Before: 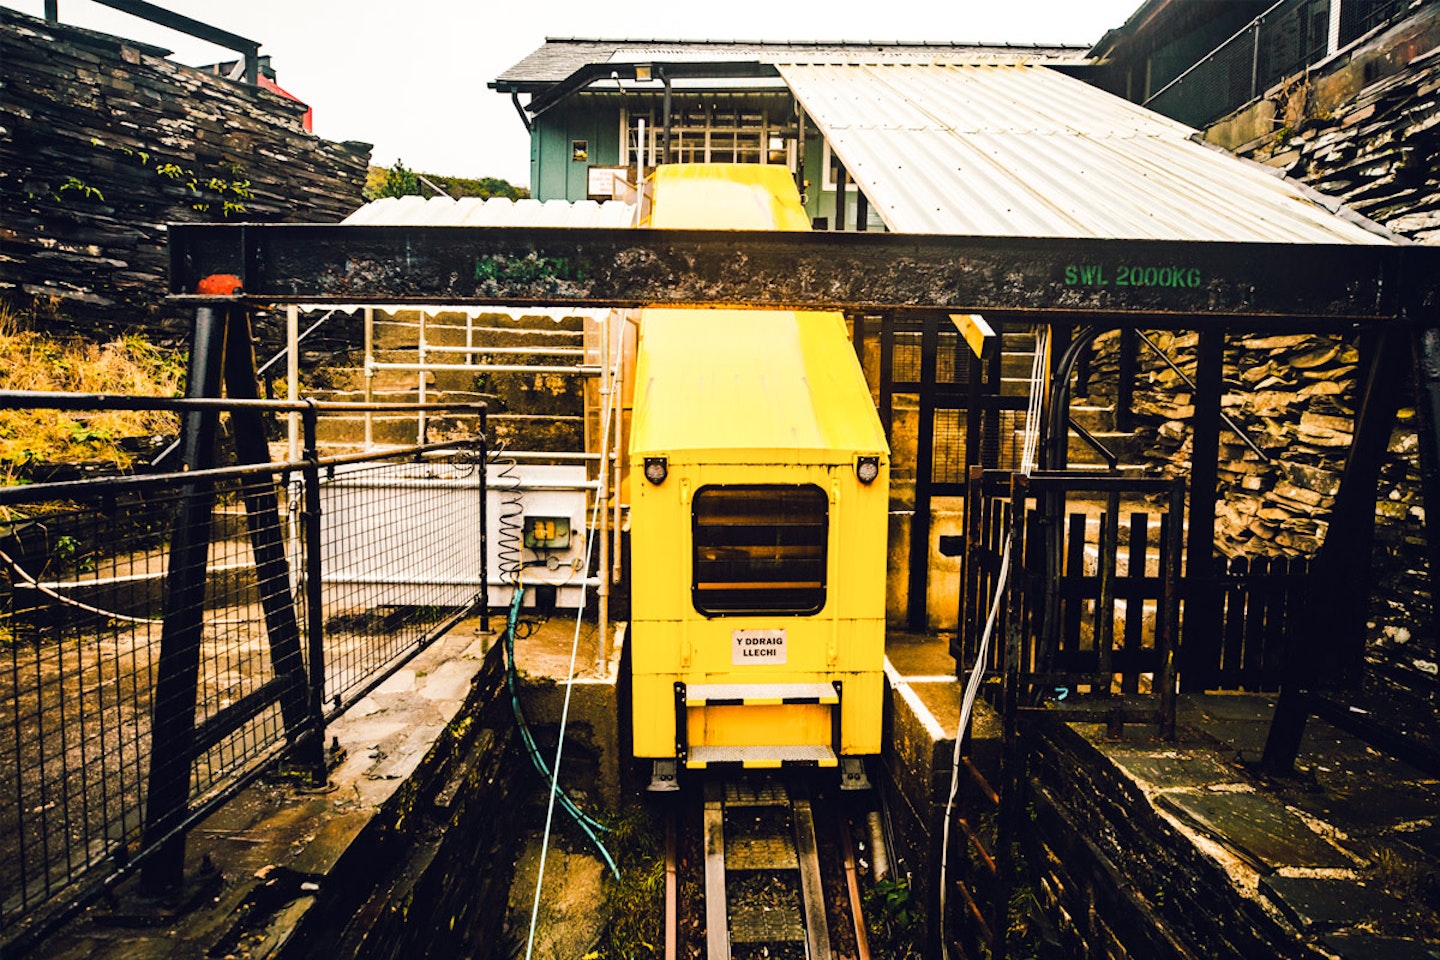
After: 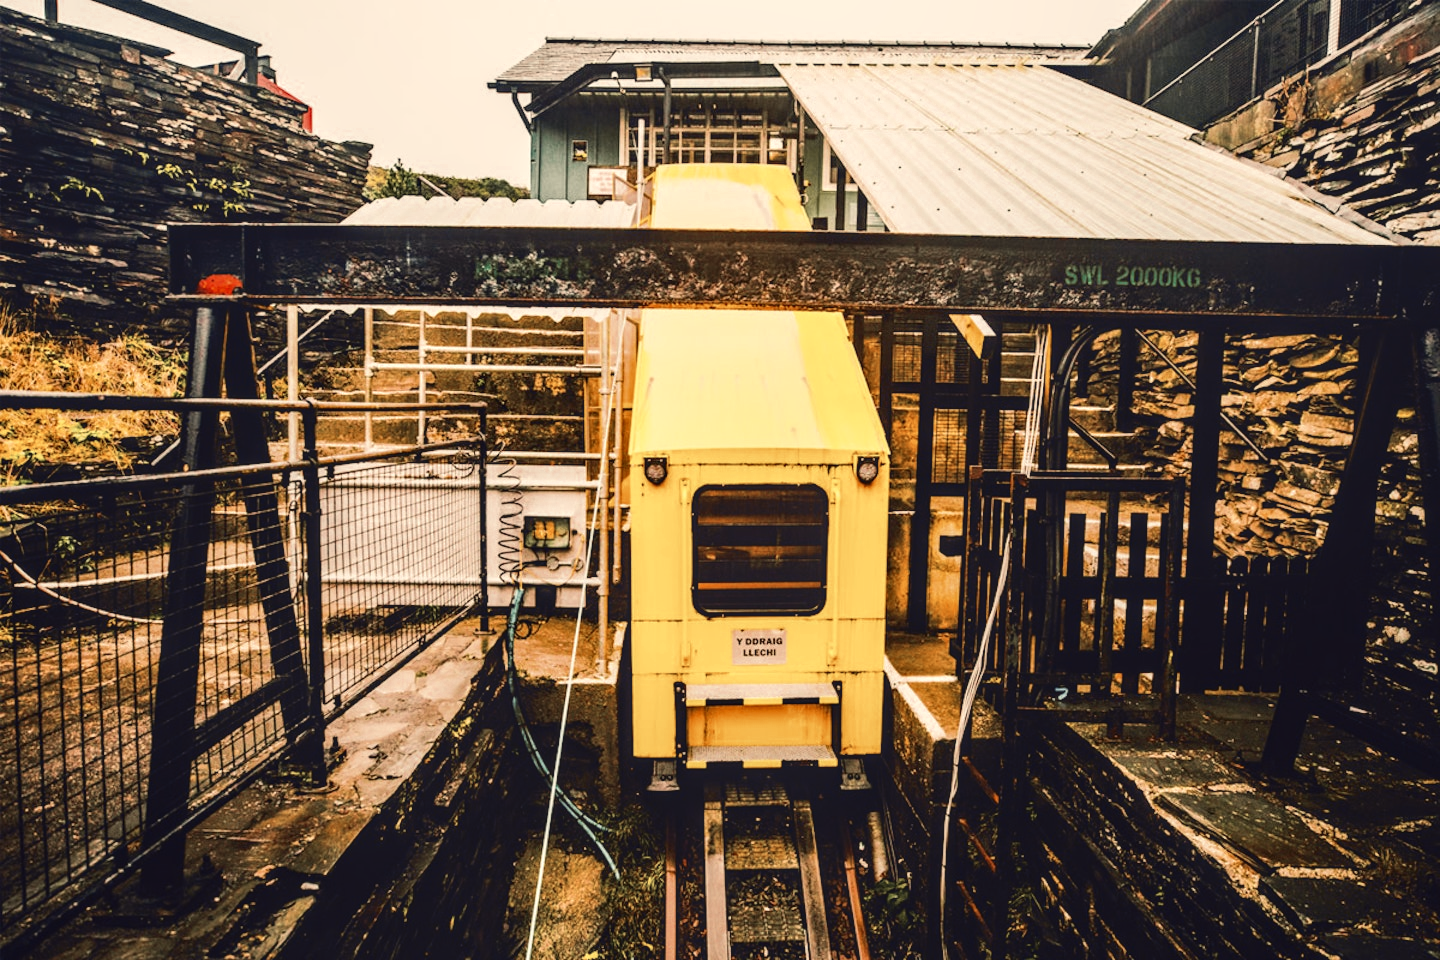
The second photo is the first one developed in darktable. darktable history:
tone curve: curves: ch0 [(0, 0.036) (0.119, 0.115) (0.461, 0.479) (0.715, 0.767) (0.817, 0.865) (1, 0.998)]; ch1 [(0, 0) (0.377, 0.416) (0.44, 0.478) (0.487, 0.498) (0.514, 0.525) (0.538, 0.552) (0.67, 0.688) (1, 1)]; ch2 [(0, 0) (0.38, 0.405) (0.463, 0.445) (0.492, 0.486) (0.524, 0.541) (0.578, 0.59) (0.653, 0.658) (1, 1)], color space Lab, independent channels, preserve colors none
white balance: red 1.045, blue 0.932
local contrast: on, module defaults
color zones: curves: ch0 [(0, 0.5) (0.125, 0.4) (0.25, 0.5) (0.375, 0.4) (0.5, 0.4) (0.625, 0.35) (0.75, 0.35) (0.875, 0.5)]; ch1 [(0, 0.35) (0.125, 0.45) (0.25, 0.35) (0.375, 0.35) (0.5, 0.35) (0.625, 0.35) (0.75, 0.45) (0.875, 0.35)]; ch2 [(0, 0.6) (0.125, 0.5) (0.25, 0.5) (0.375, 0.6) (0.5, 0.6) (0.625, 0.5) (0.75, 0.5) (0.875, 0.5)]
